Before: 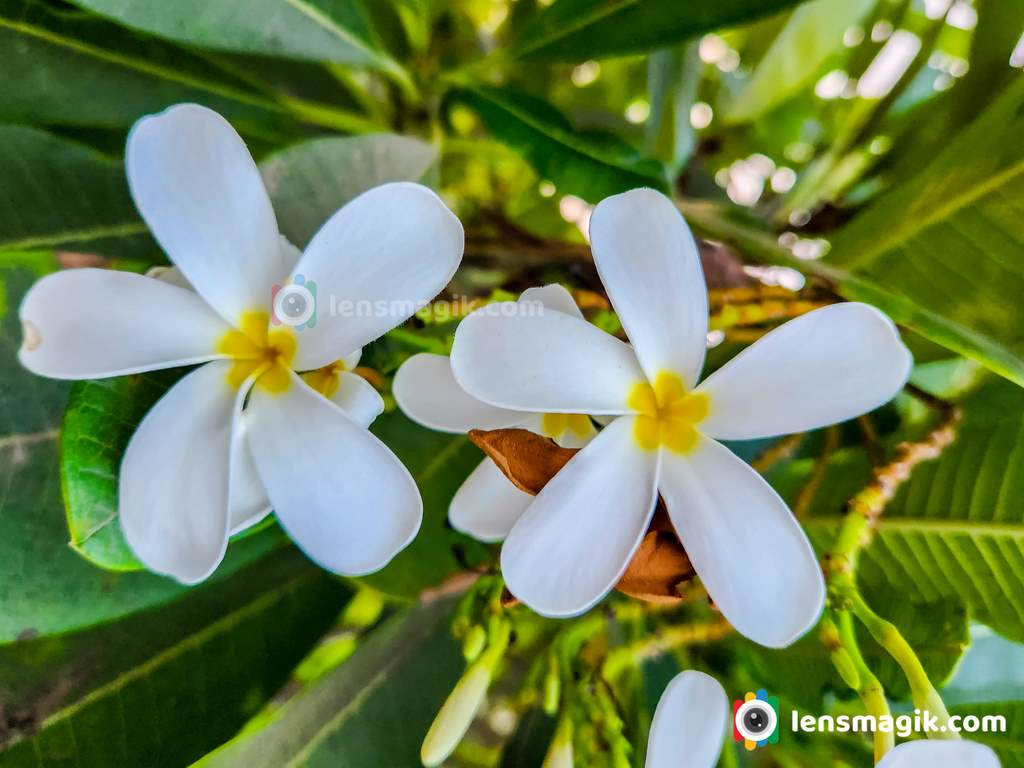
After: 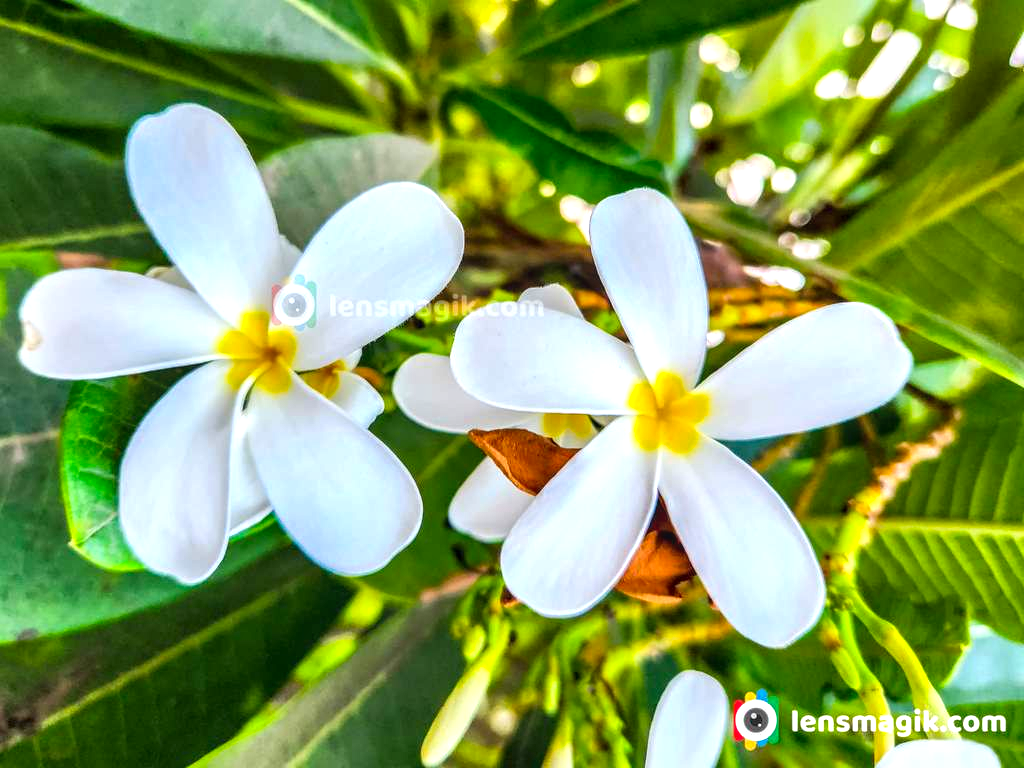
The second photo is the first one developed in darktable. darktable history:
local contrast: on, module defaults
contrast brightness saturation: saturation 0.13
exposure: black level correction 0, exposure 0.7 EV, compensate exposure bias true, compensate highlight preservation false
